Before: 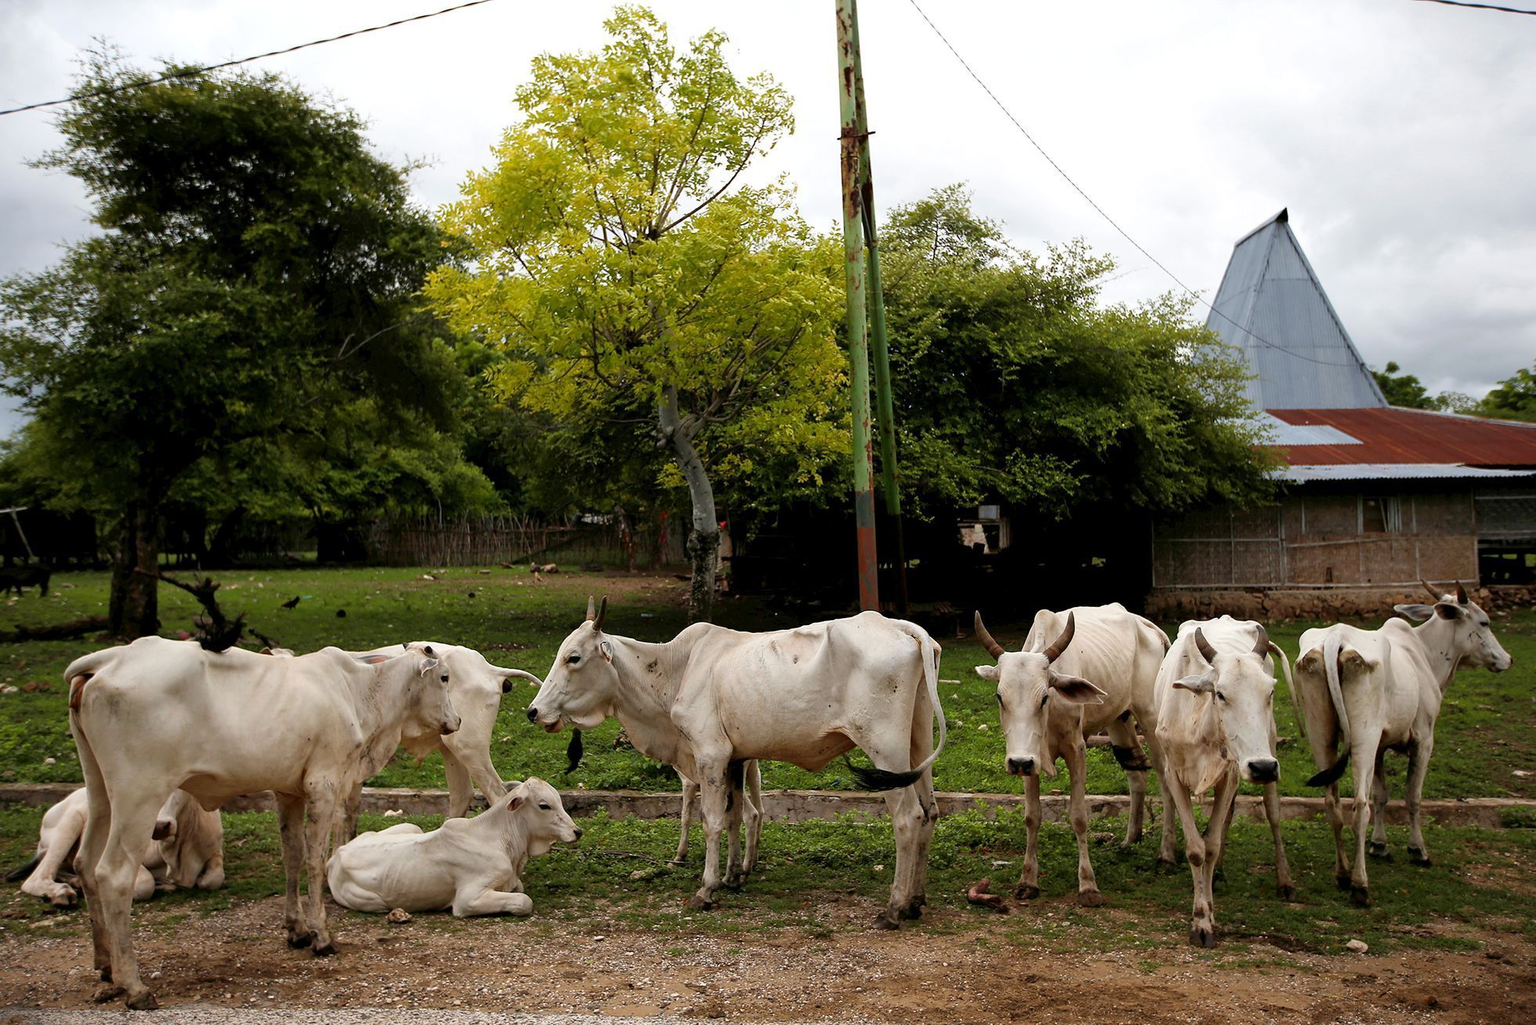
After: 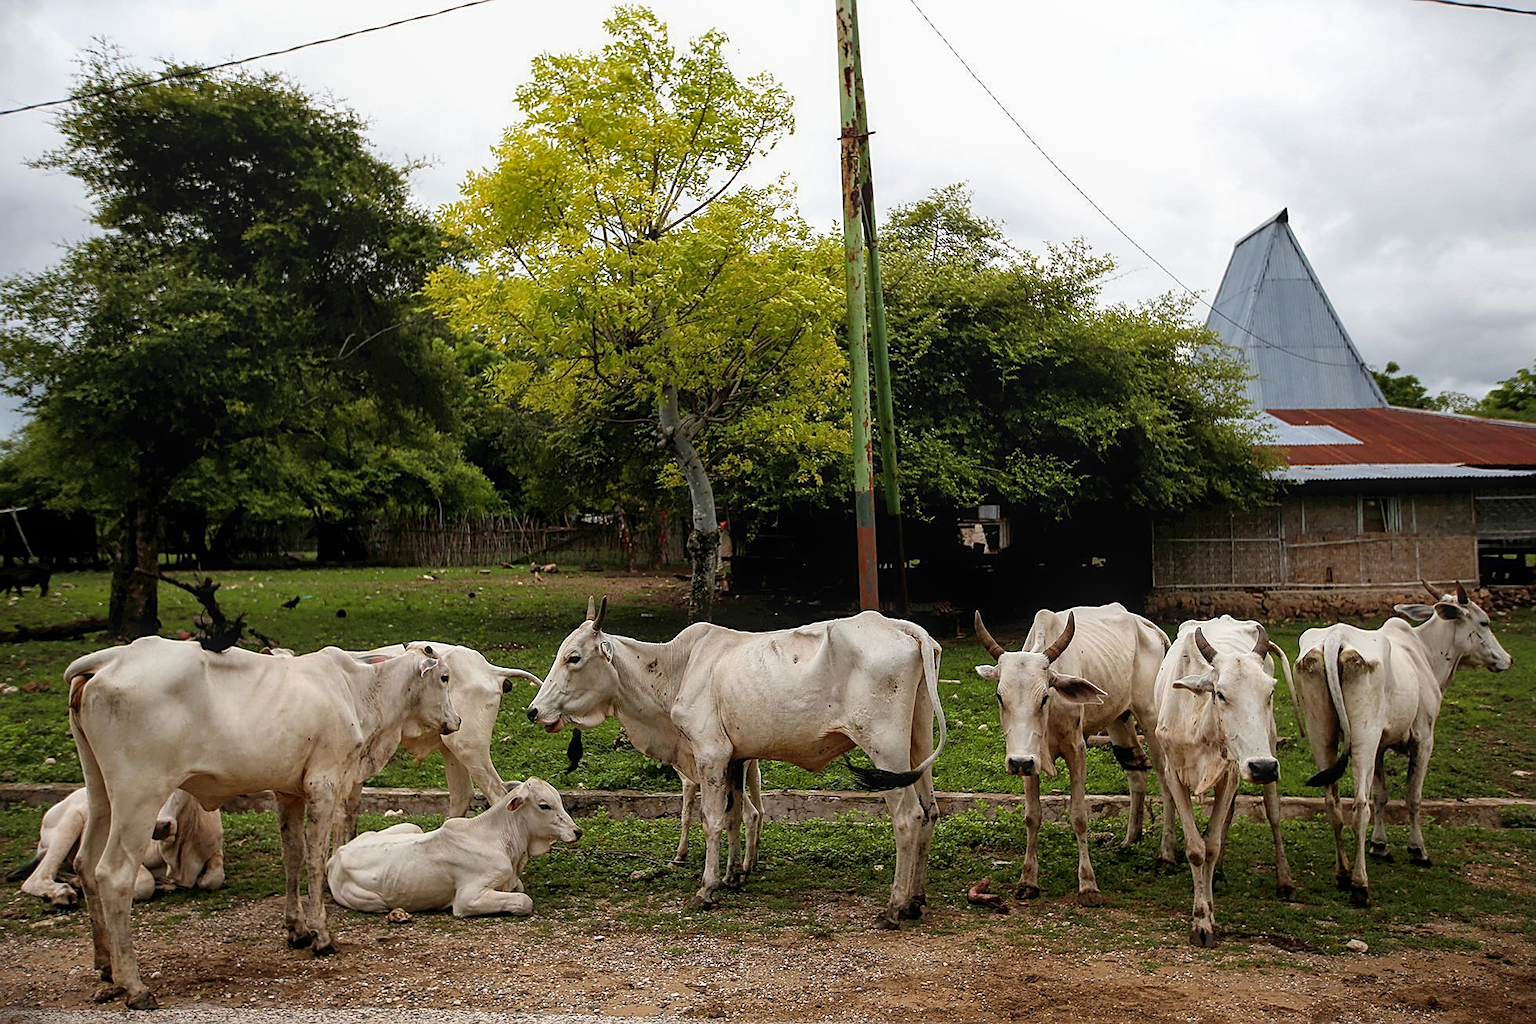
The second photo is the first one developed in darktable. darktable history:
sharpen: on, module defaults
contrast equalizer: octaves 7, y [[0.511, 0.558, 0.631, 0.632, 0.559, 0.512], [0.5 ×6], [0.507, 0.559, 0.627, 0.644, 0.647, 0.647], [0 ×6], [0 ×6]], mix -0.214
local contrast: on, module defaults
